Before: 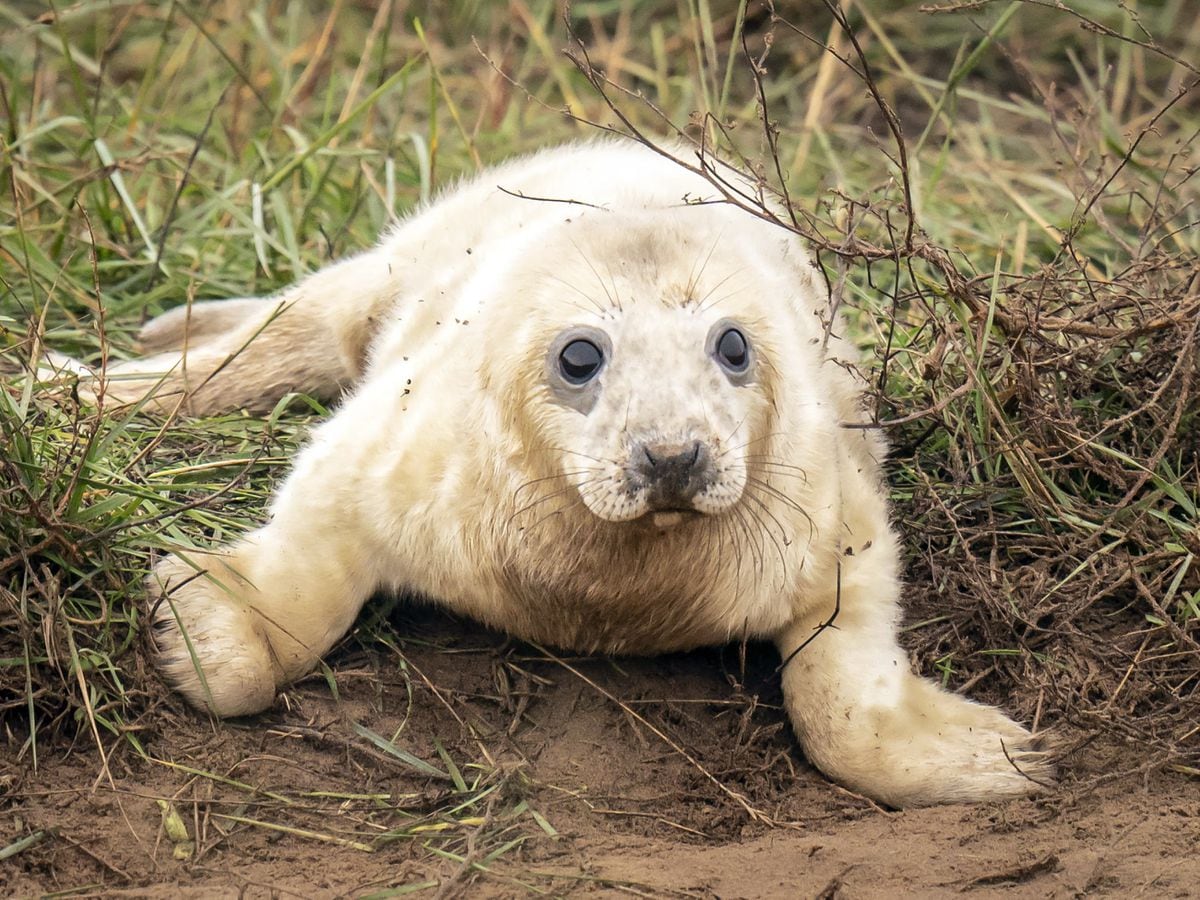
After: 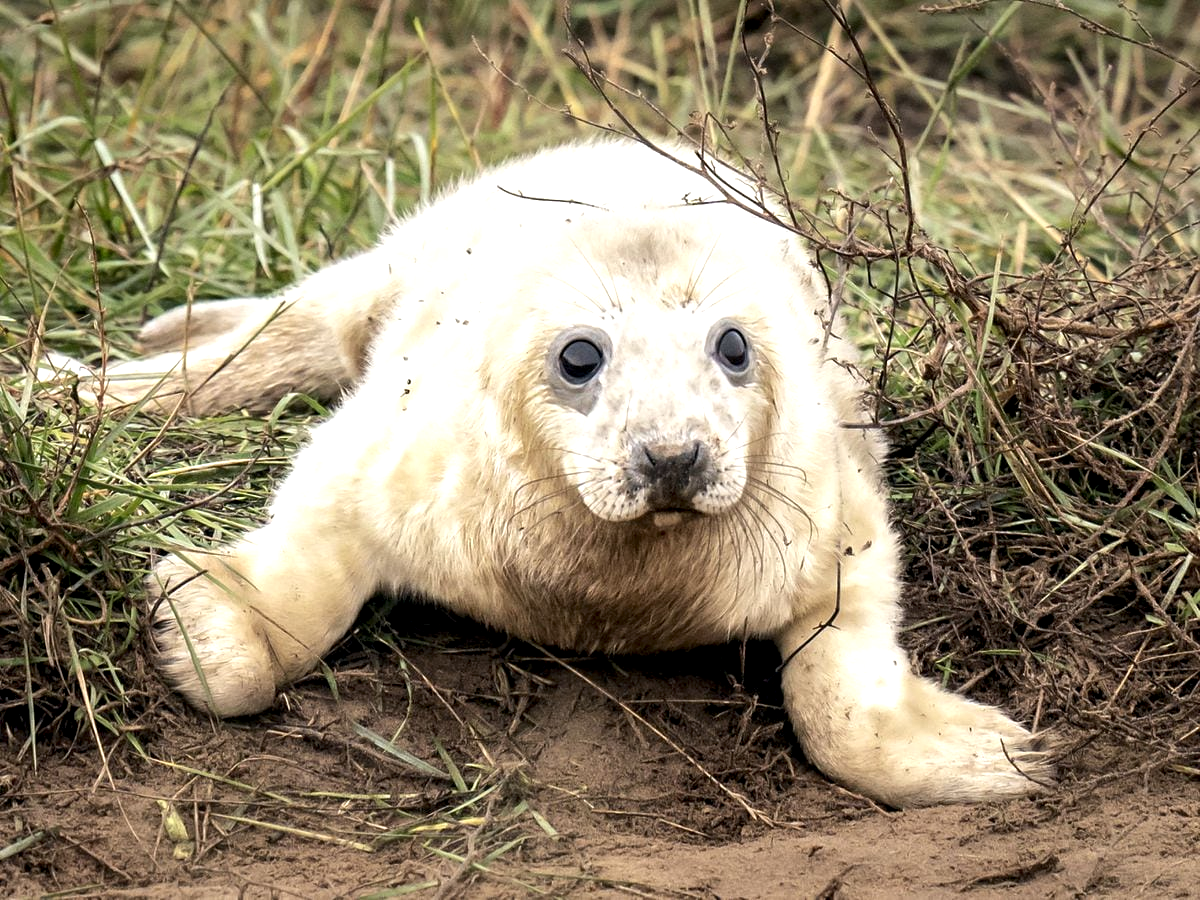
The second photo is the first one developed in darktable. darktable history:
local contrast: highlights 190%, shadows 135%, detail 138%, midtone range 0.258
